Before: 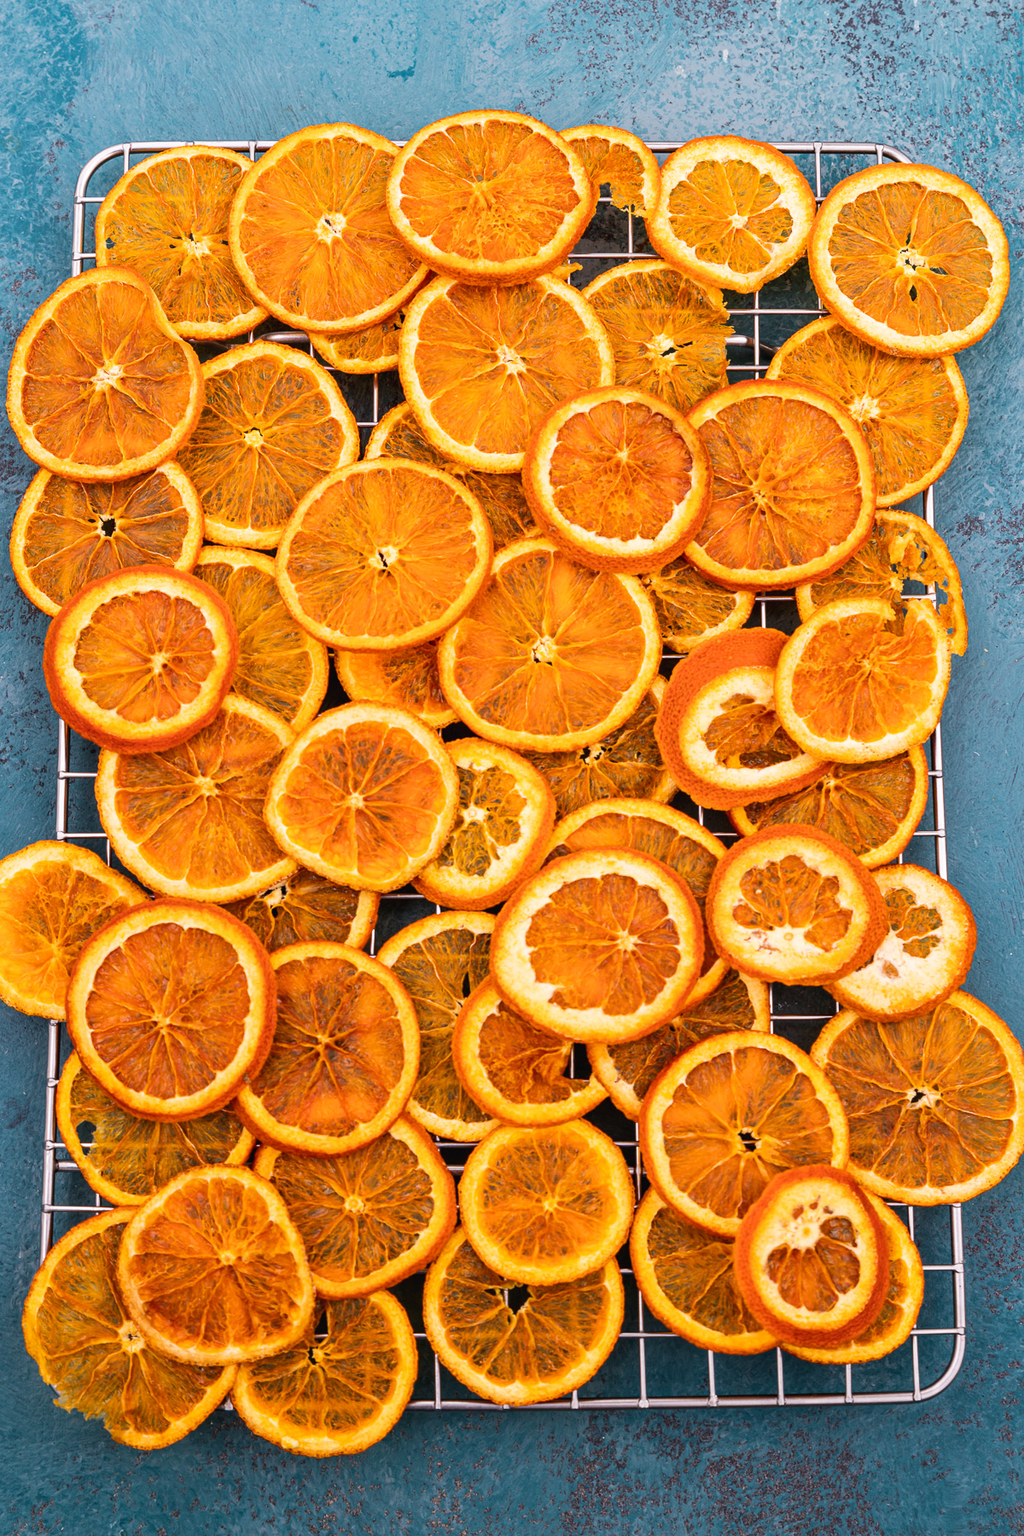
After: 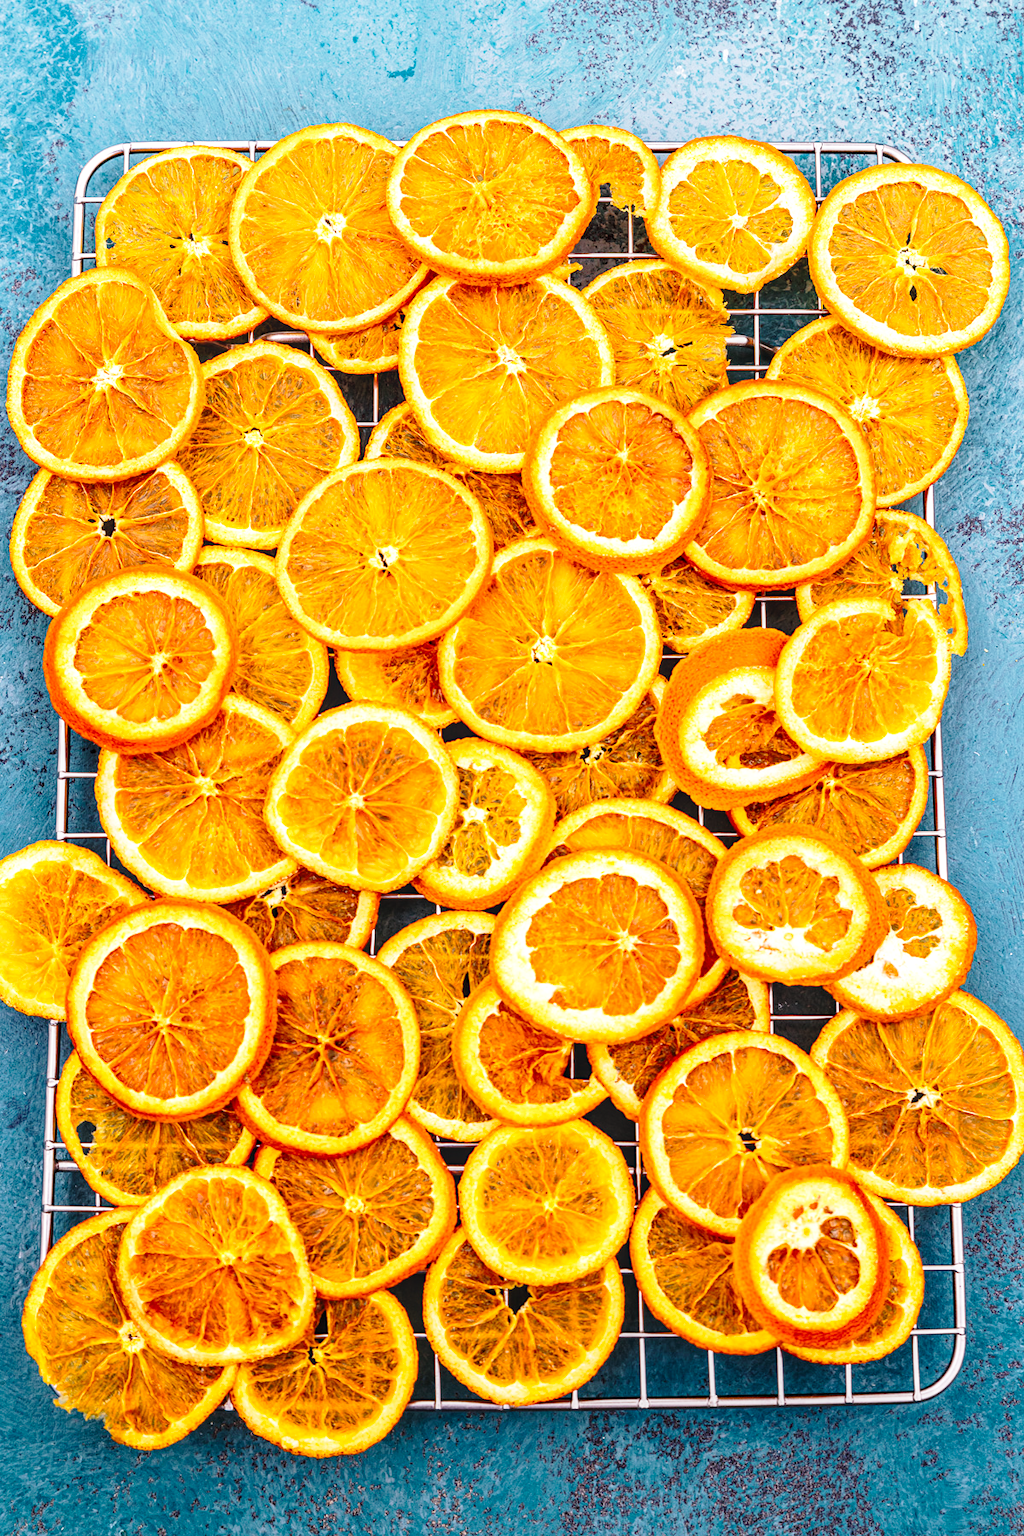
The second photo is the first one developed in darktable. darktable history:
haze removal: compatibility mode true, adaptive false
base curve: curves: ch0 [(0, 0) (0.028, 0.03) (0.121, 0.232) (0.46, 0.748) (0.859, 0.968) (1, 1)], preserve colors none
local contrast: on, module defaults
tone equalizer: edges refinement/feathering 500, mask exposure compensation -1.57 EV, preserve details no
